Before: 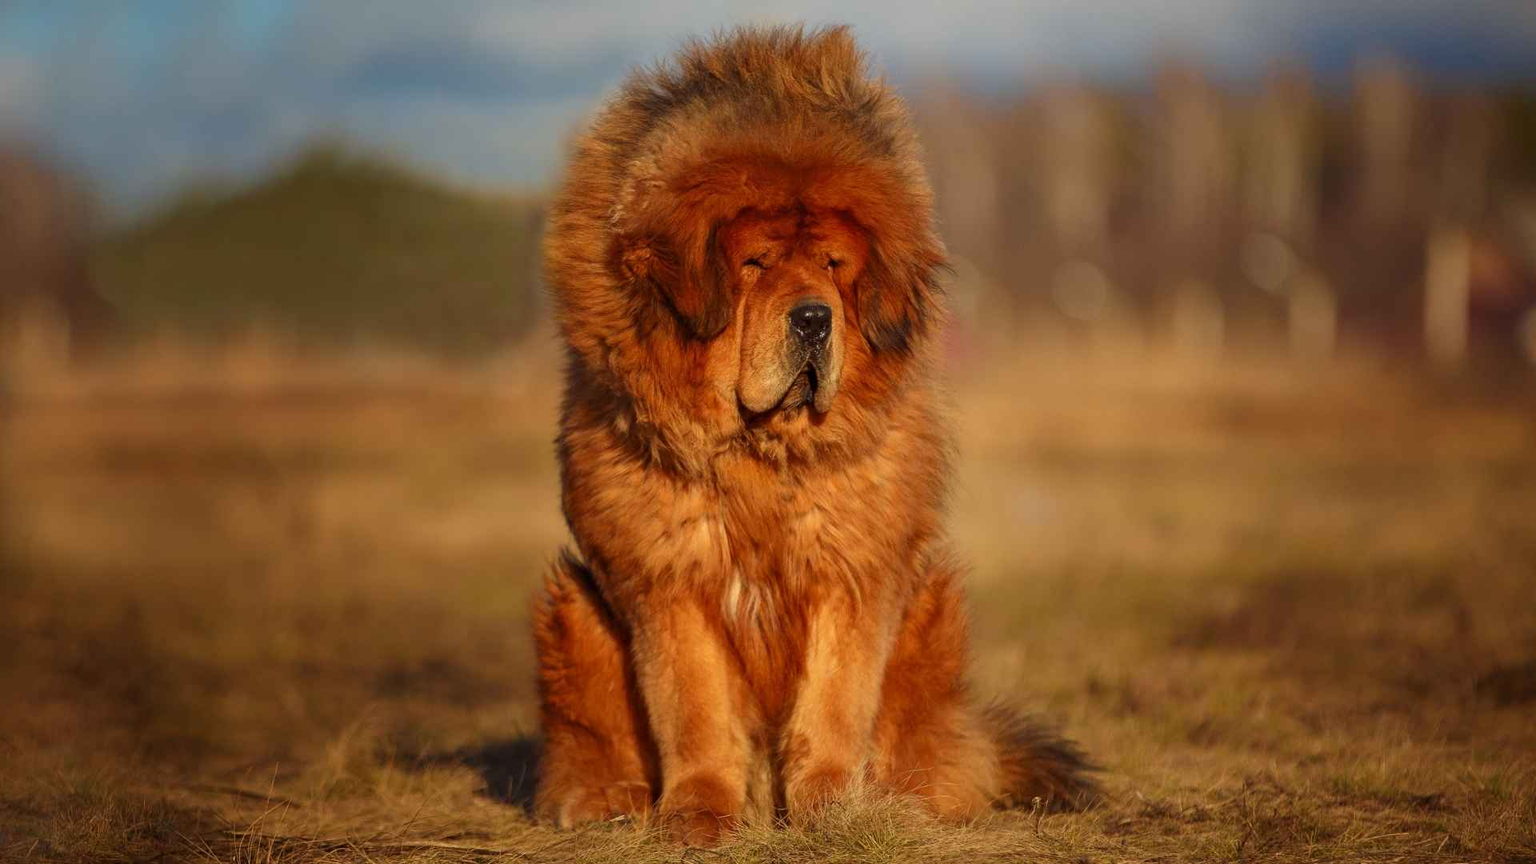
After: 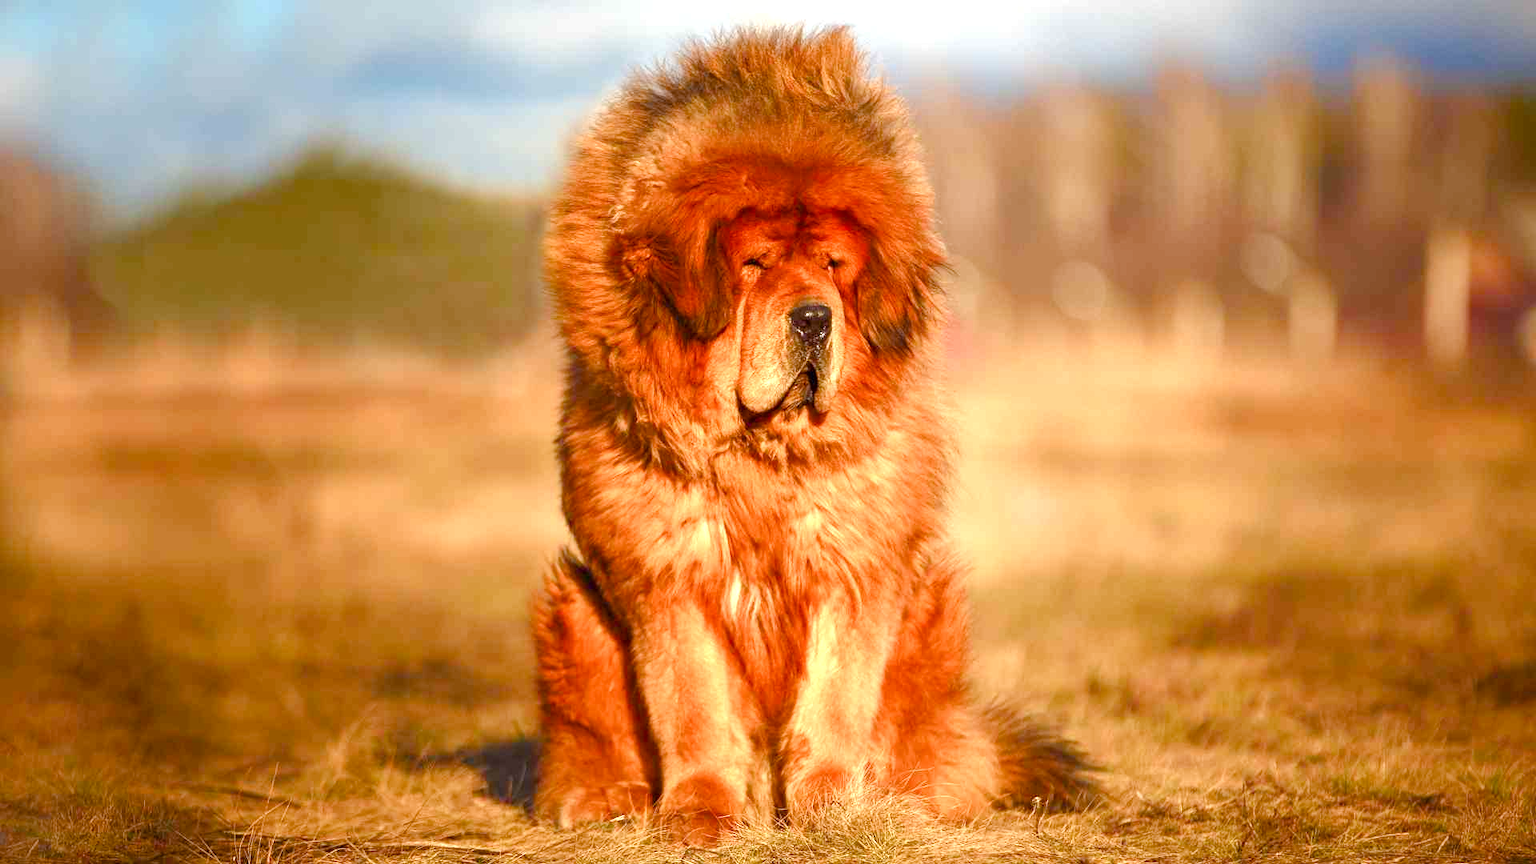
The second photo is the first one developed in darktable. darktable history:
exposure: black level correction 0, exposure 1 EV, compensate exposure bias true, compensate highlight preservation false
color balance rgb: perceptual saturation grading › global saturation 20%, perceptual saturation grading › highlights -50%, perceptual saturation grading › shadows 30%, perceptual brilliance grading › global brilliance 10%, perceptual brilliance grading › shadows 15%
